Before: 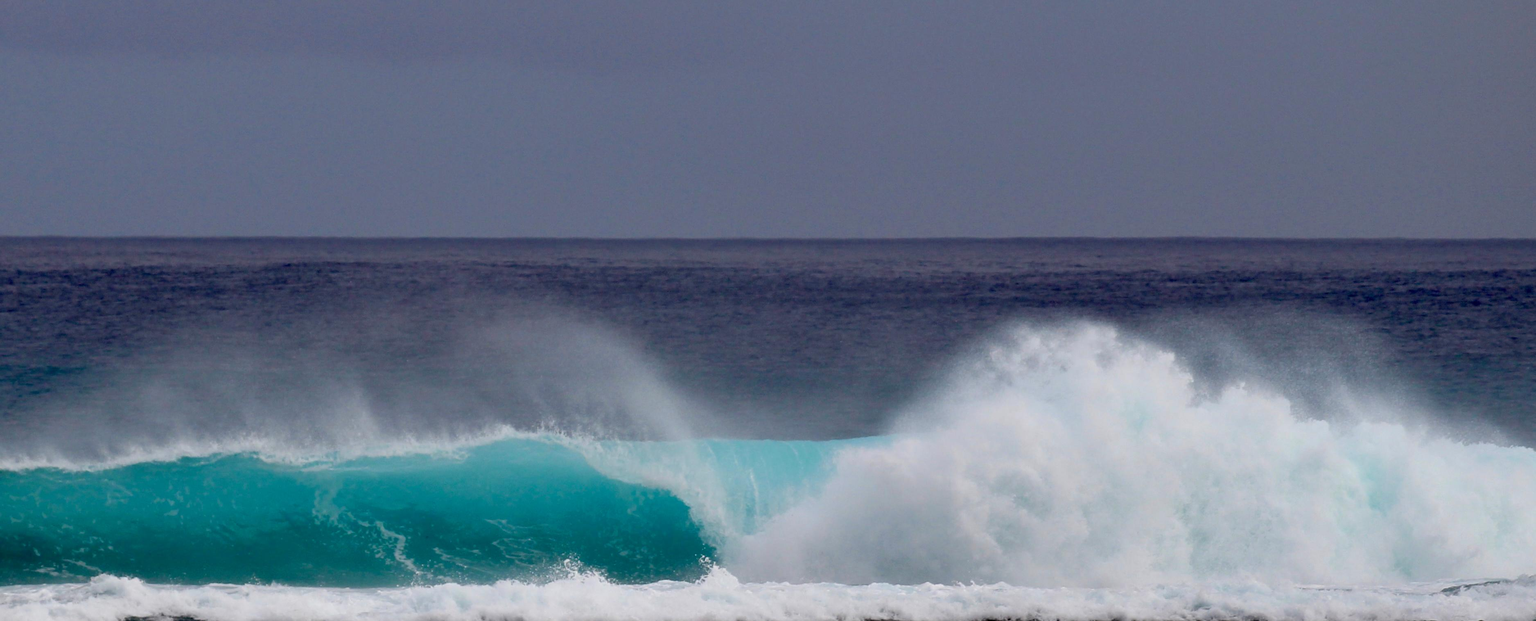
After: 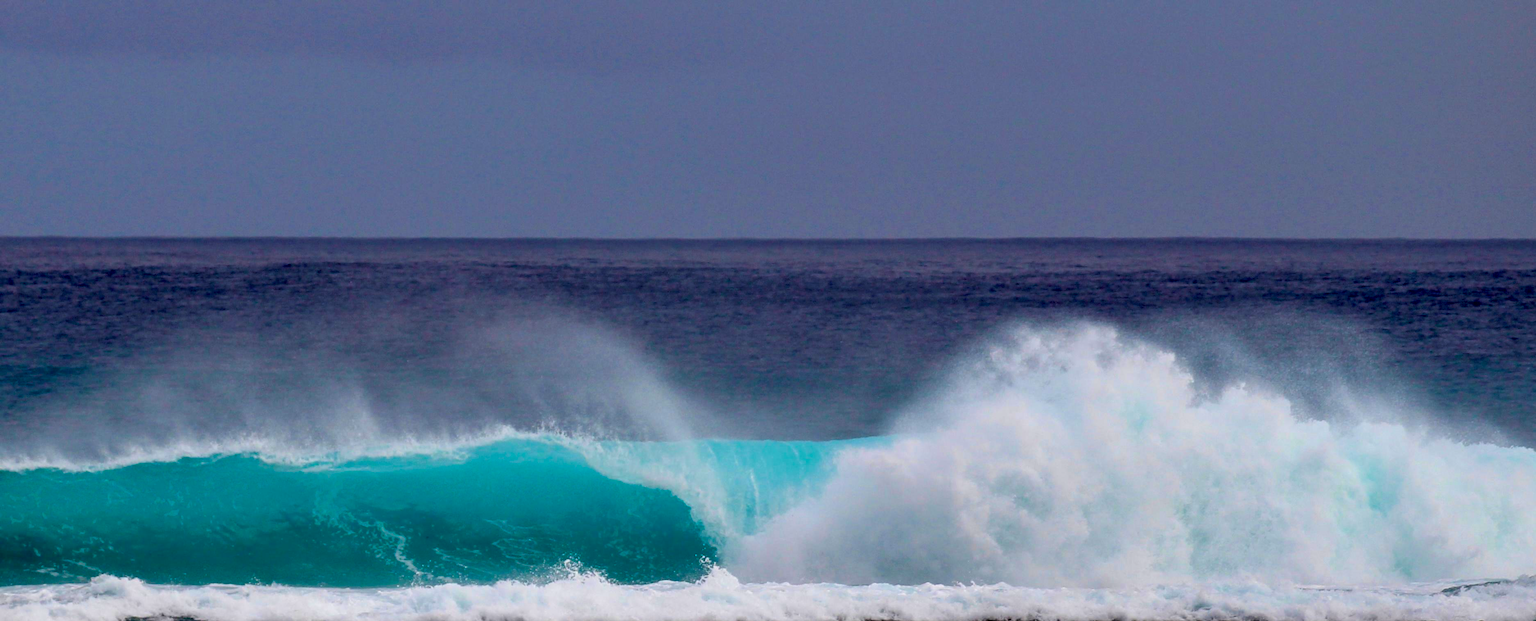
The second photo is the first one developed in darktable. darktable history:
local contrast: on, module defaults
velvia: on, module defaults
color balance rgb: linear chroma grading › global chroma 8.937%, perceptual saturation grading › global saturation 25.885%
